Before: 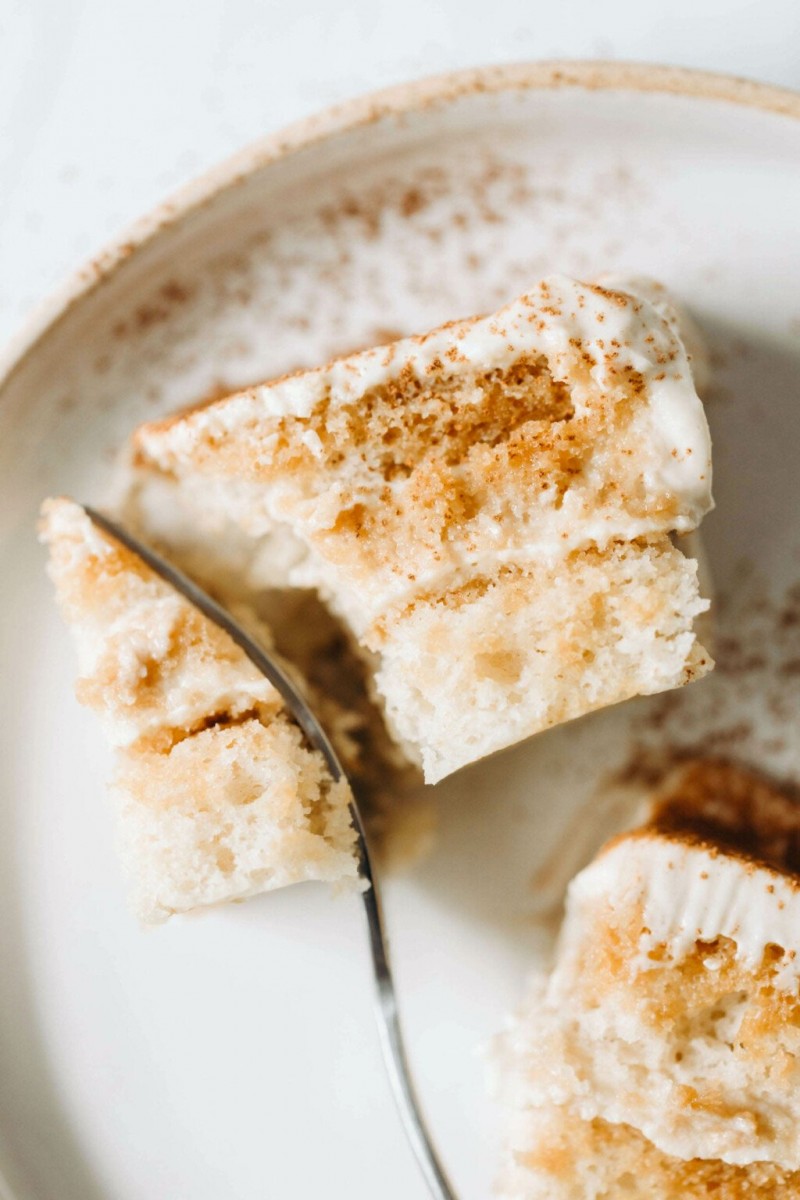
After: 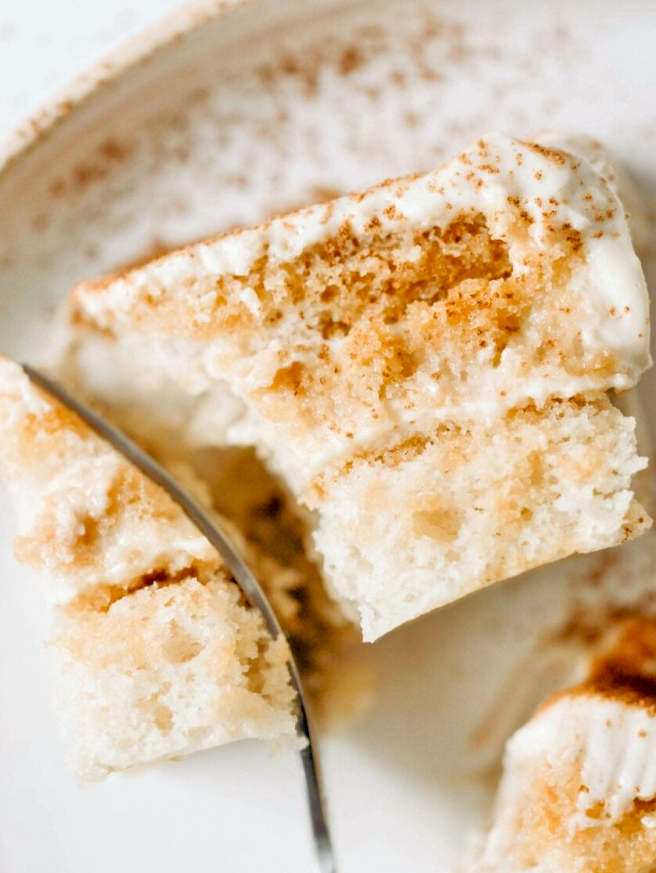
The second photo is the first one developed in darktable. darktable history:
tone equalizer: -7 EV 0.15 EV, -6 EV 0.6 EV, -5 EV 1.15 EV, -4 EV 1.33 EV, -3 EV 1.15 EV, -2 EV 0.6 EV, -1 EV 0.15 EV, mask exposure compensation -0.5 EV
crop: left 7.856%, top 11.836%, right 10.12%, bottom 15.387%
exposure: black level correction 0.009, exposure 0.014 EV, compensate highlight preservation false
